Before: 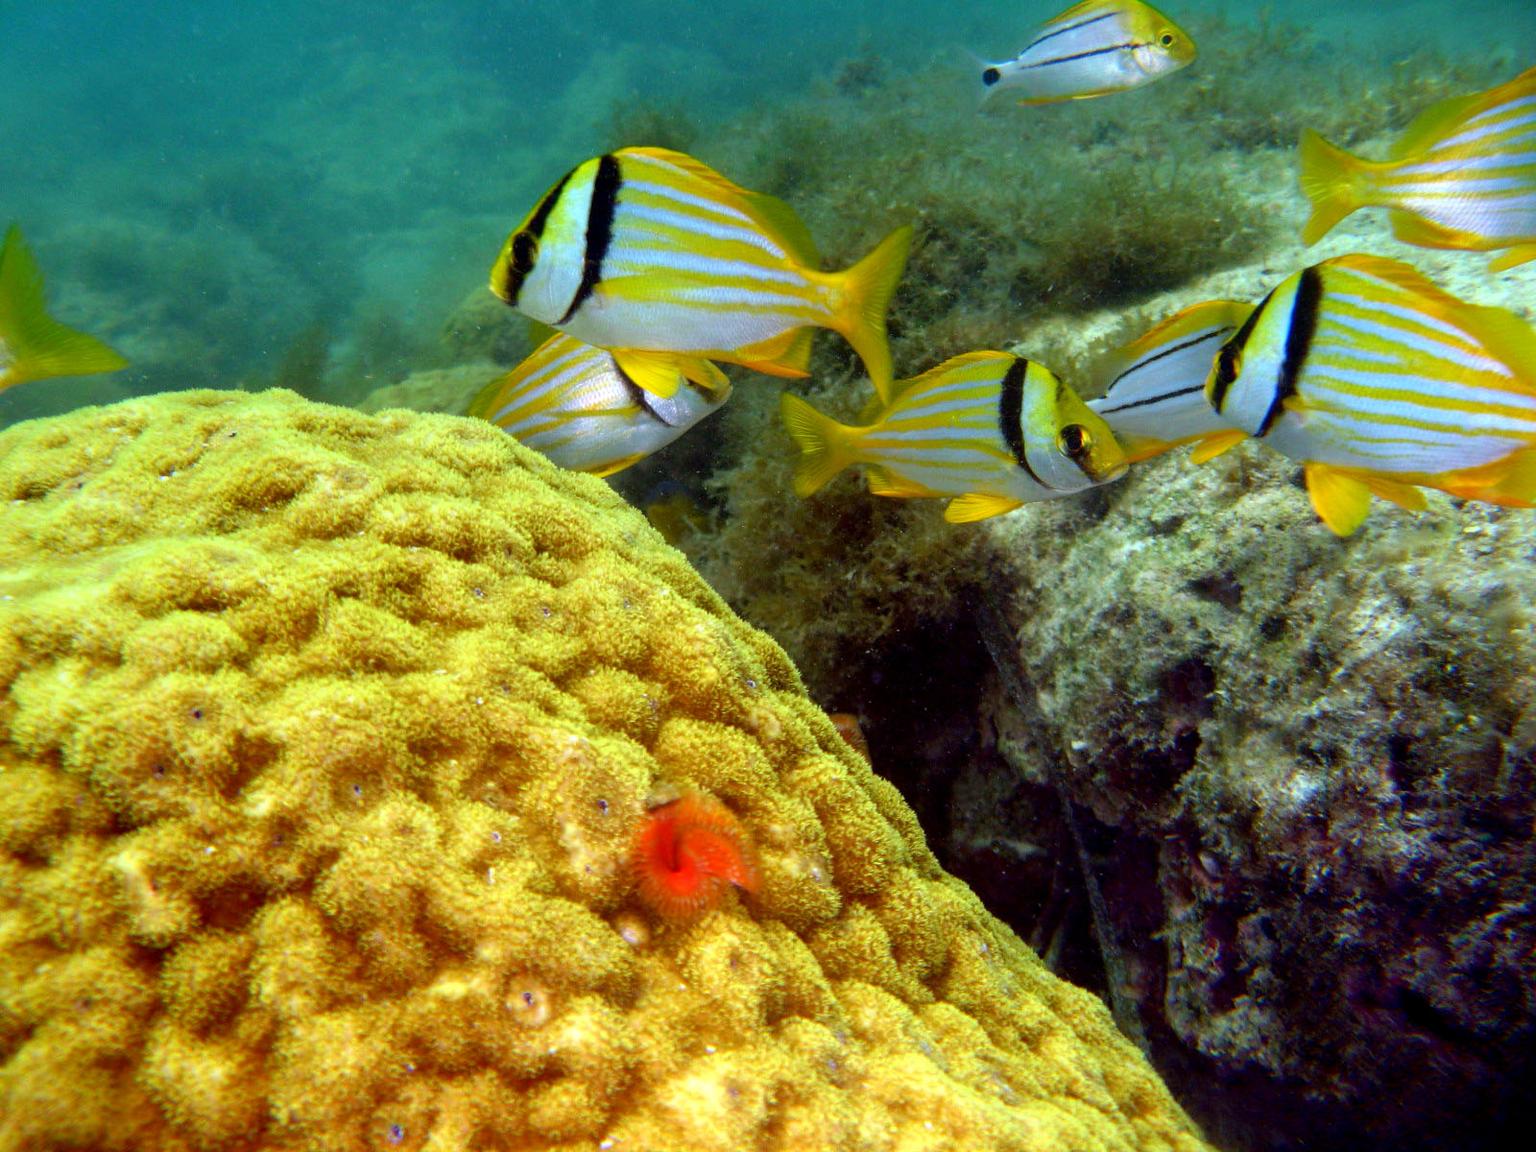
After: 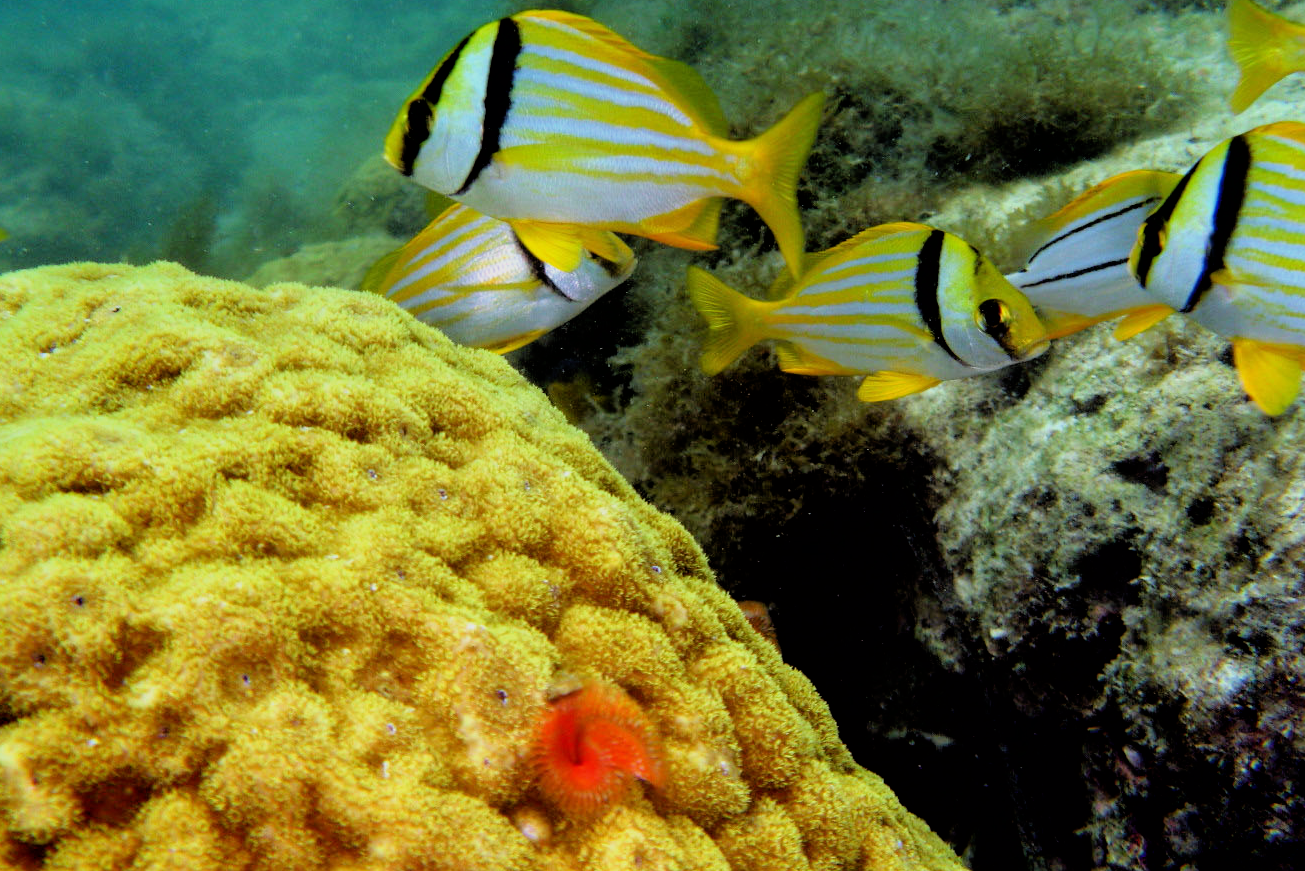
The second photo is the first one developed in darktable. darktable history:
crop: left 7.924%, top 11.944%, right 10.453%, bottom 15.391%
filmic rgb: black relative exposure -3.84 EV, white relative exposure 3.48 EV, threshold 5.94 EV, hardness 2.67, contrast 1.102, iterations of high-quality reconstruction 0, enable highlight reconstruction true
